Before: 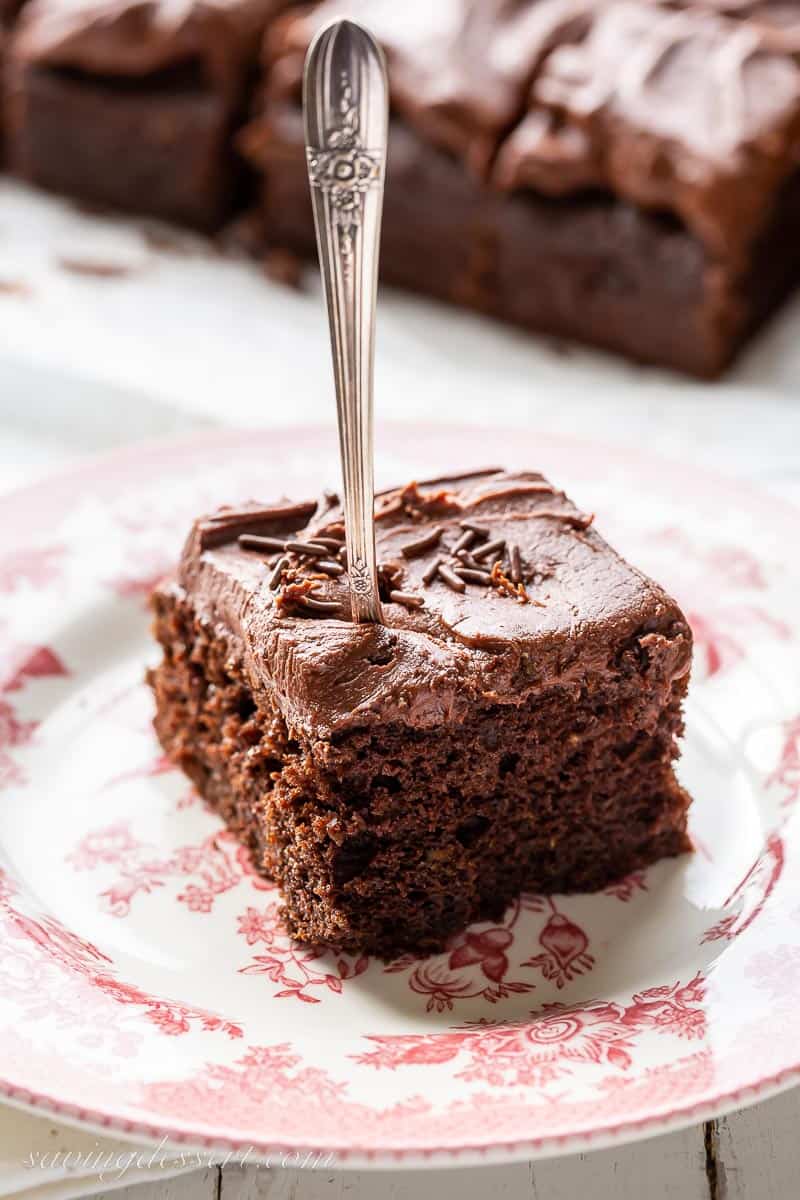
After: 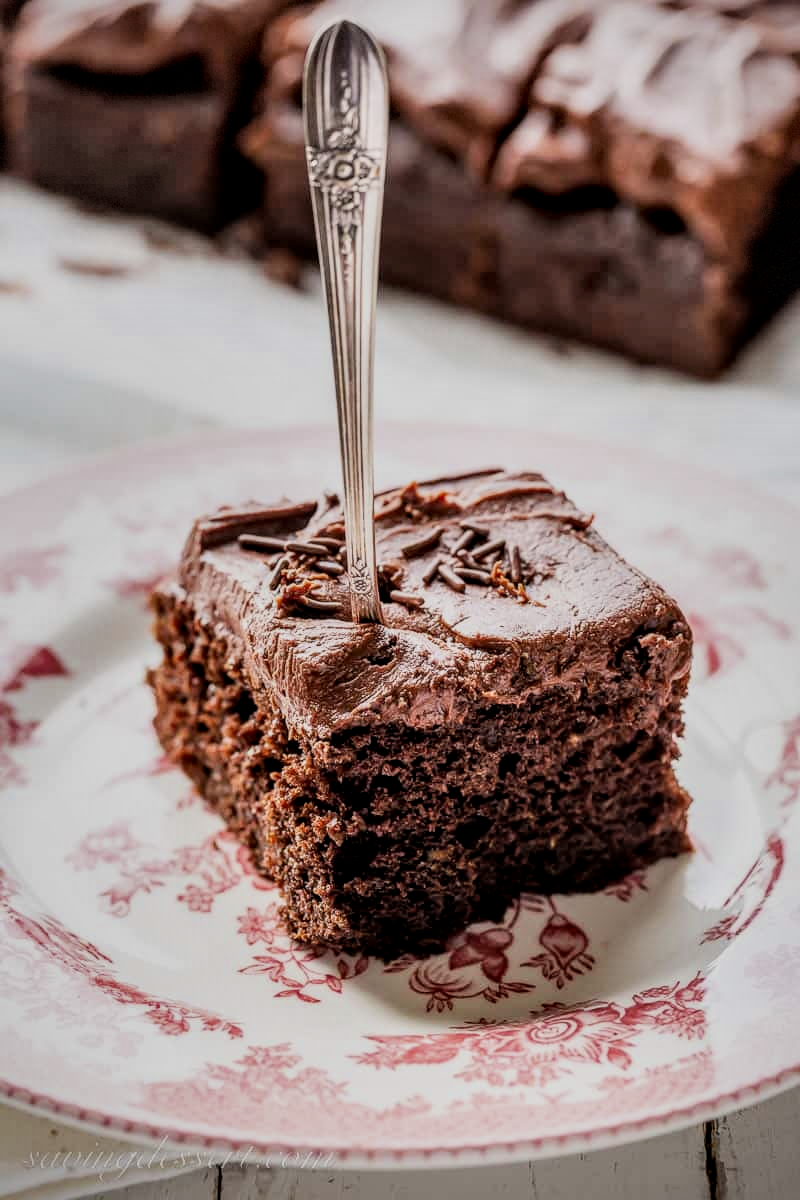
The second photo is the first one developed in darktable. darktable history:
shadows and highlights: shadows 60.31, soften with gaussian
vignetting: fall-off radius 60.45%, saturation -0.018, dithering 8-bit output
filmic rgb: black relative exposure -7.65 EV, white relative exposure 4.56 EV, hardness 3.61, contrast 1.053
local contrast: highlights 61%, detail 143%, midtone range 0.431
